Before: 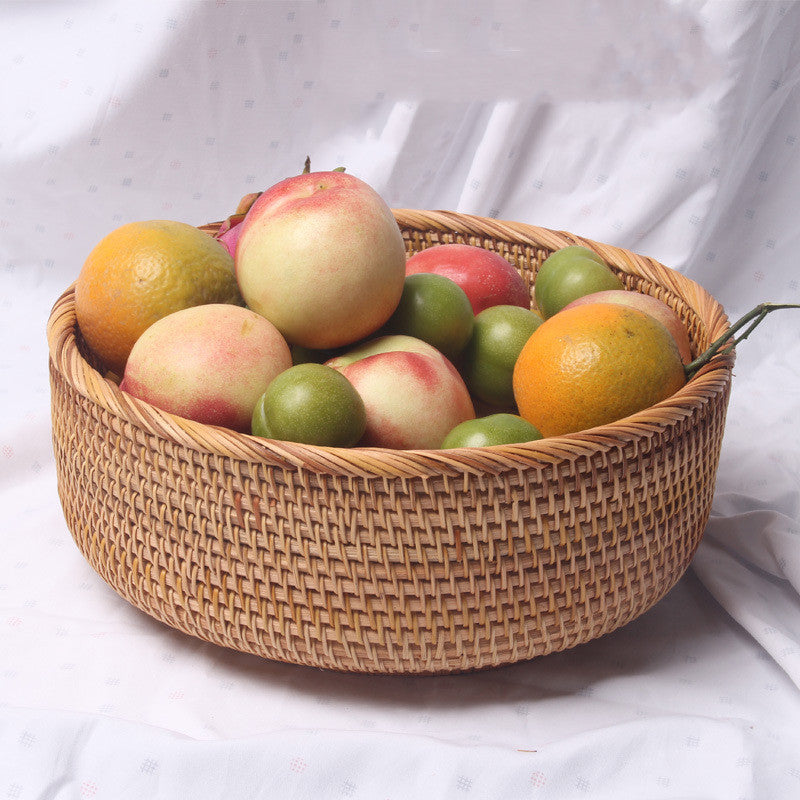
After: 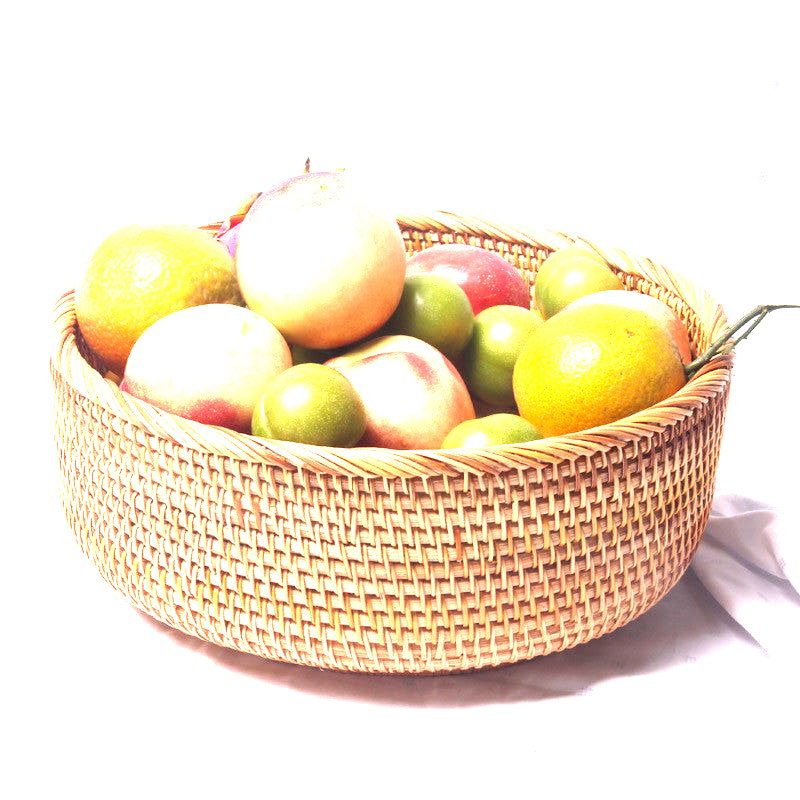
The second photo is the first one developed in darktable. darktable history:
levels: levels [0, 0.281, 0.562]
